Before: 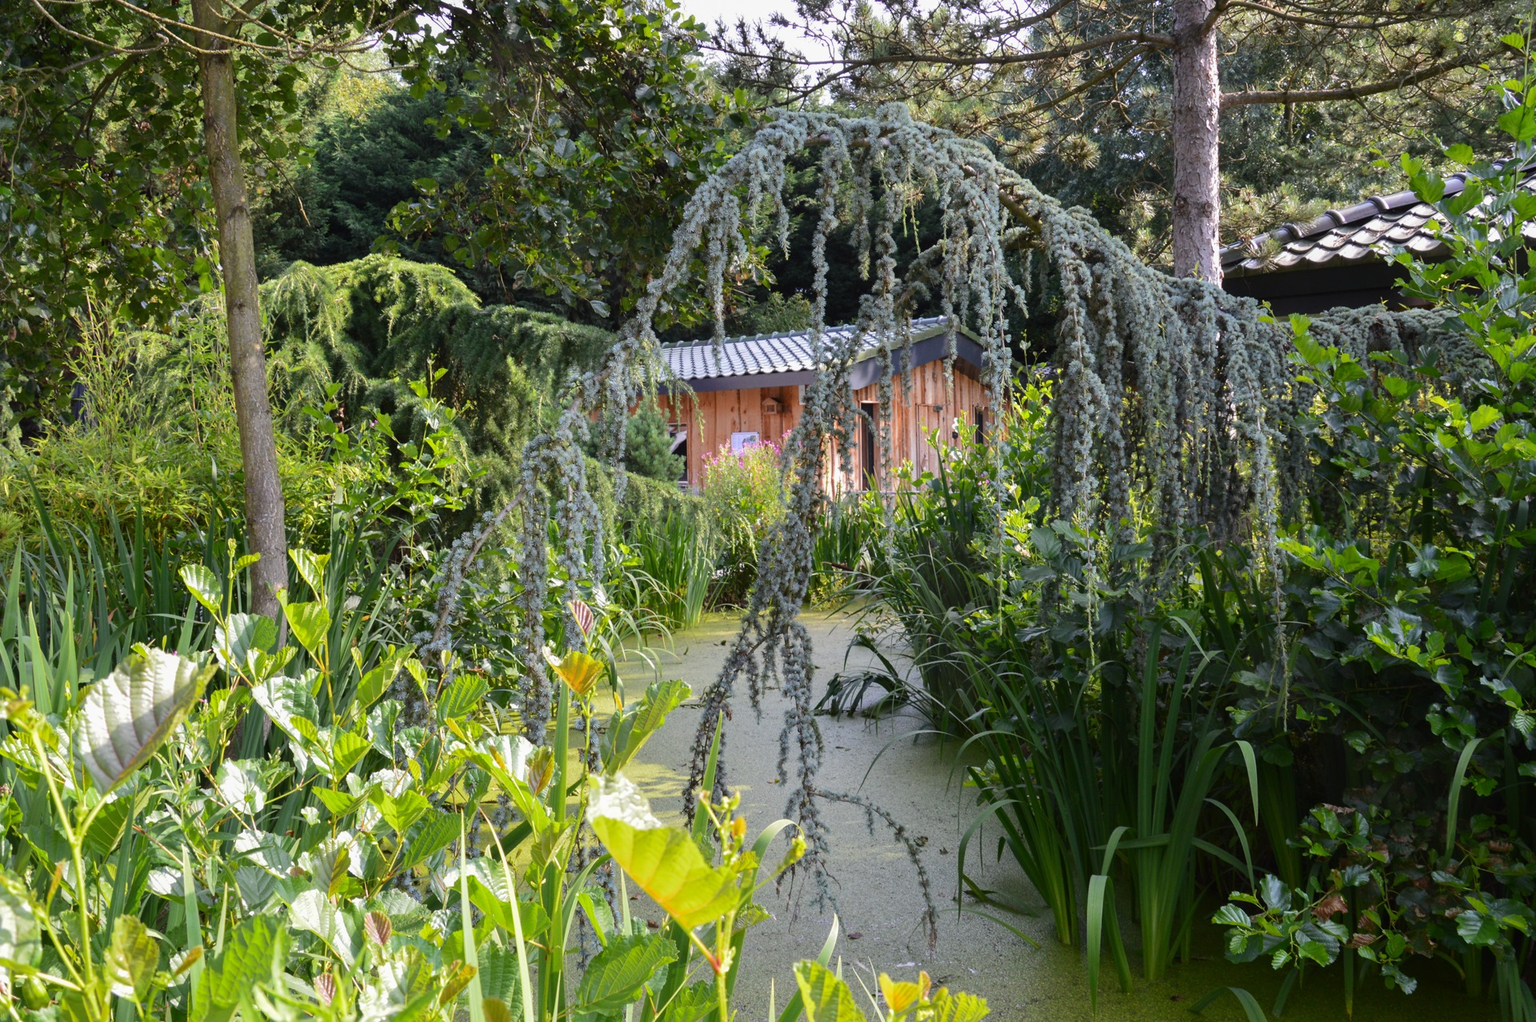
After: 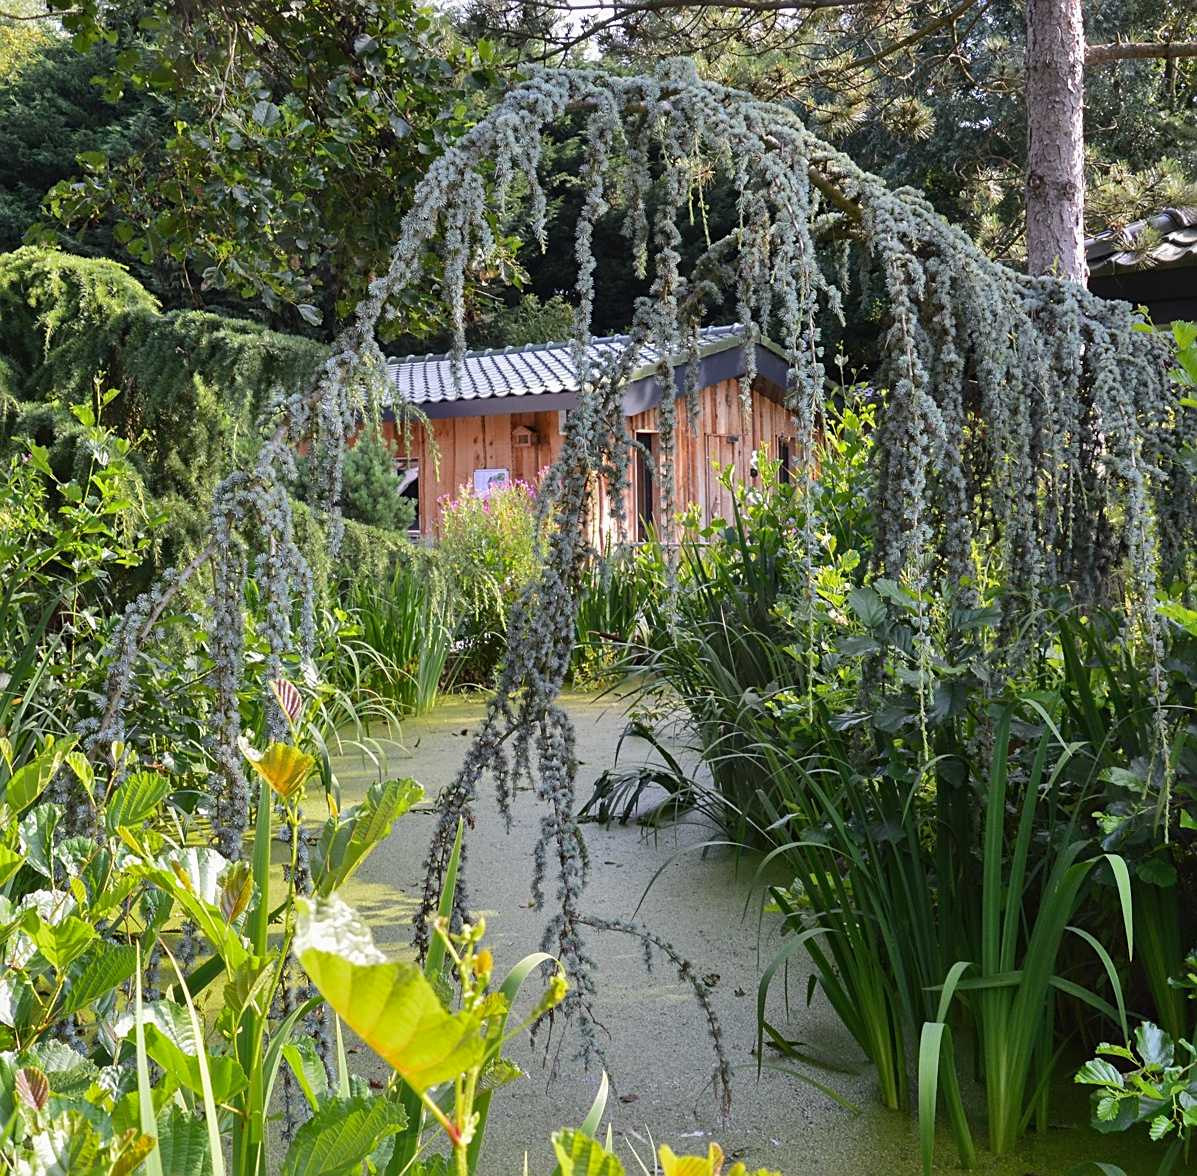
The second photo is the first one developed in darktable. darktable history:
crop and rotate: left 22.918%, top 5.629%, right 14.711%, bottom 2.247%
sharpen: on, module defaults
shadows and highlights: low approximation 0.01, soften with gaussian
